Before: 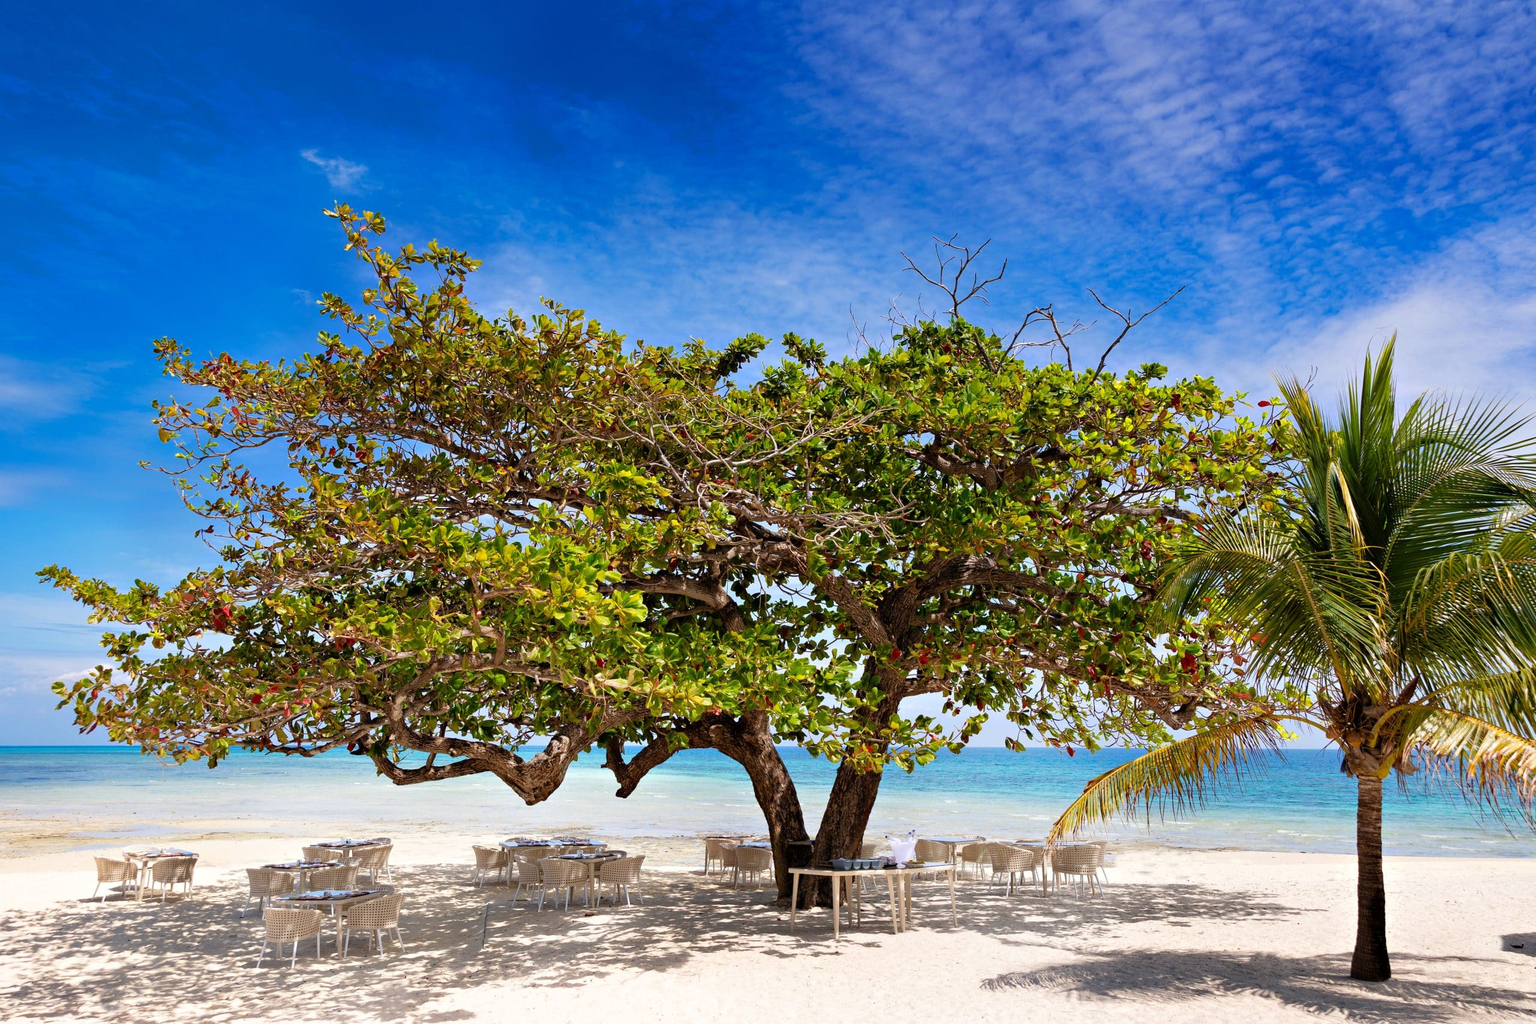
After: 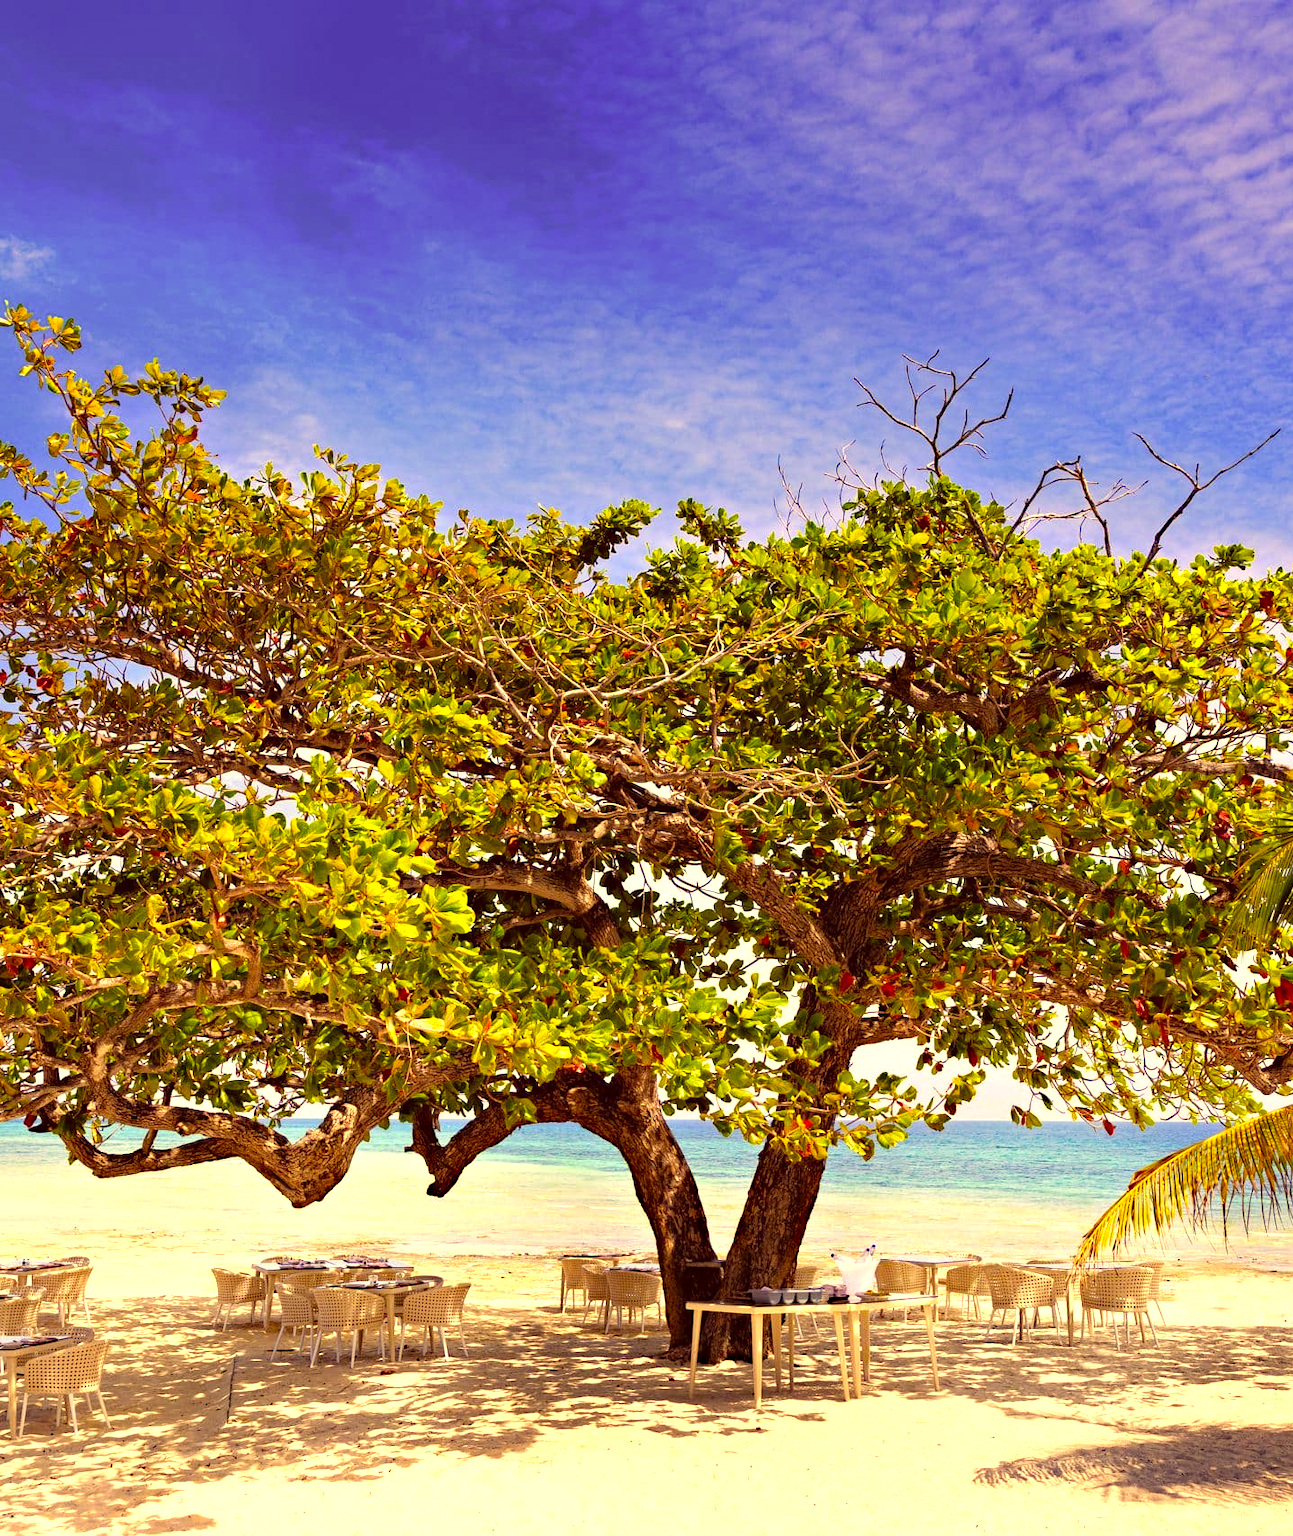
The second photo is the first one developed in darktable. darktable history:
color correction: highlights a* 10.03, highlights b* 39.36, shadows a* 14.21, shadows b* 3.34
crop: left 21.571%, right 22.278%
exposure: black level correction 0, exposure 0.691 EV, compensate exposure bias true, compensate highlight preservation false
haze removal: strength 0.4, distance 0.221, compatibility mode true, adaptive false
